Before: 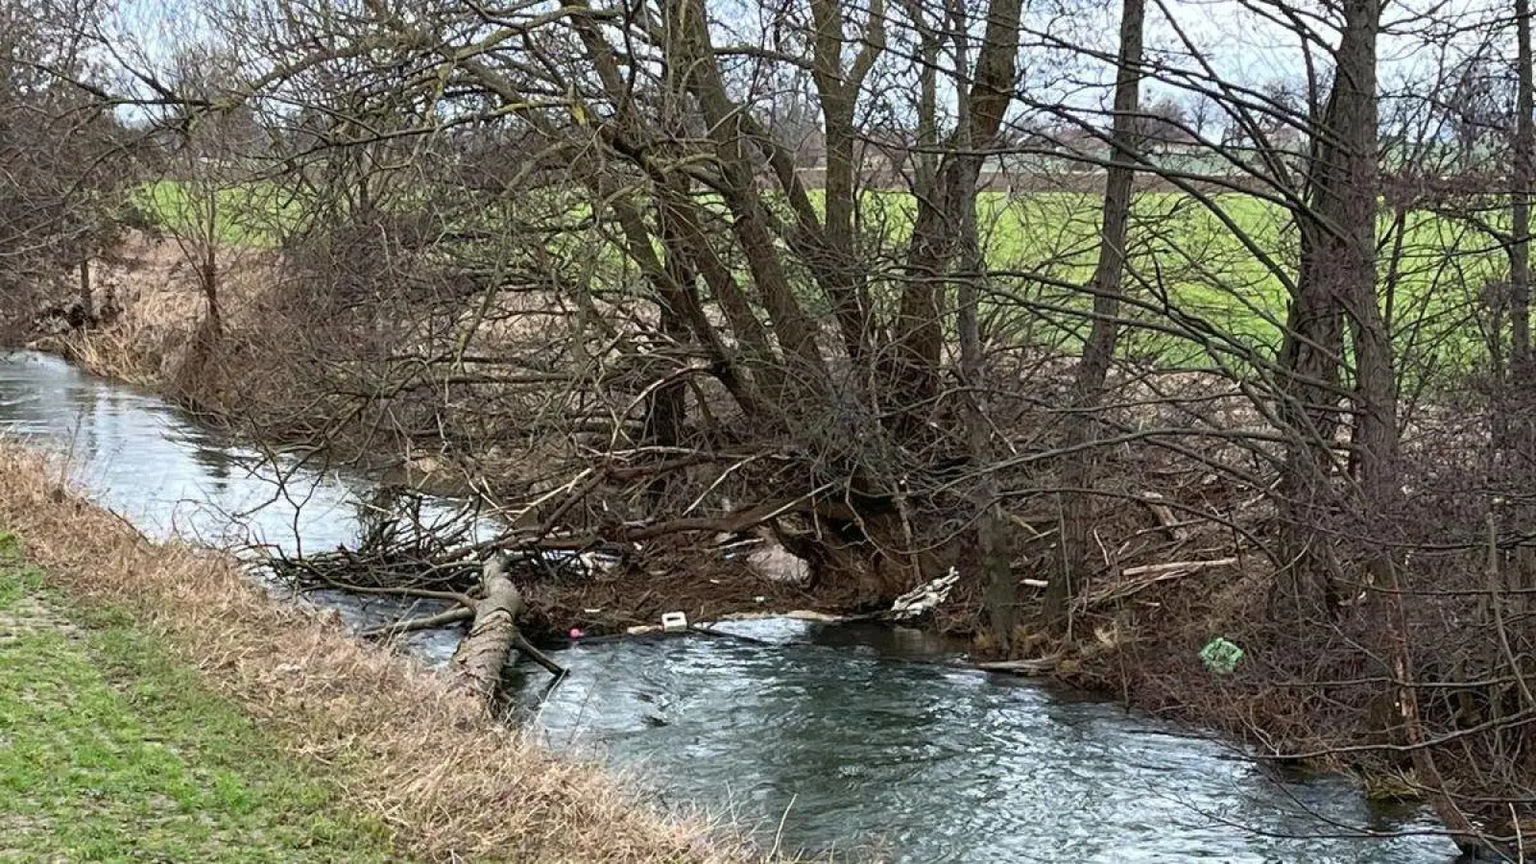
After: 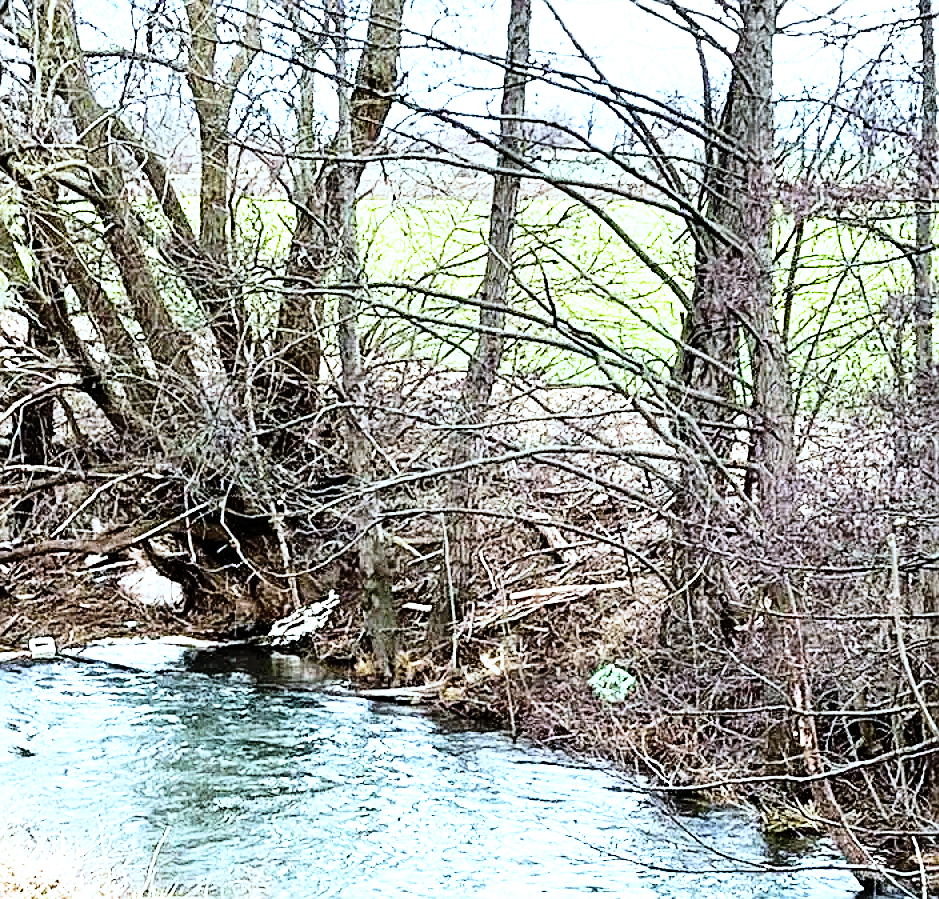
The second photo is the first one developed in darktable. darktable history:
exposure: black level correction 0, exposure 1.291 EV, compensate highlight preservation false
crop: left 41.305%
contrast brightness saturation: contrast 0.226, brightness 0.097, saturation 0.287
base curve: curves: ch0 [(0, 0) (0.028, 0.03) (0.121, 0.232) (0.46, 0.748) (0.859, 0.968) (1, 1)], preserve colors none
levels: levels [0, 0.618, 1]
color correction: highlights a* -3.77, highlights b* -10.76
tone equalizer: -8 EV -0.384 EV, -7 EV -0.402 EV, -6 EV -0.356 EV, -5 EV -0.195 EV, -3 EV 0.202 EV, -2 EV 0.338 EV, -1 EV 0.378 EV, +0 EV 0.398 EV
sharpen: on, module defaults
